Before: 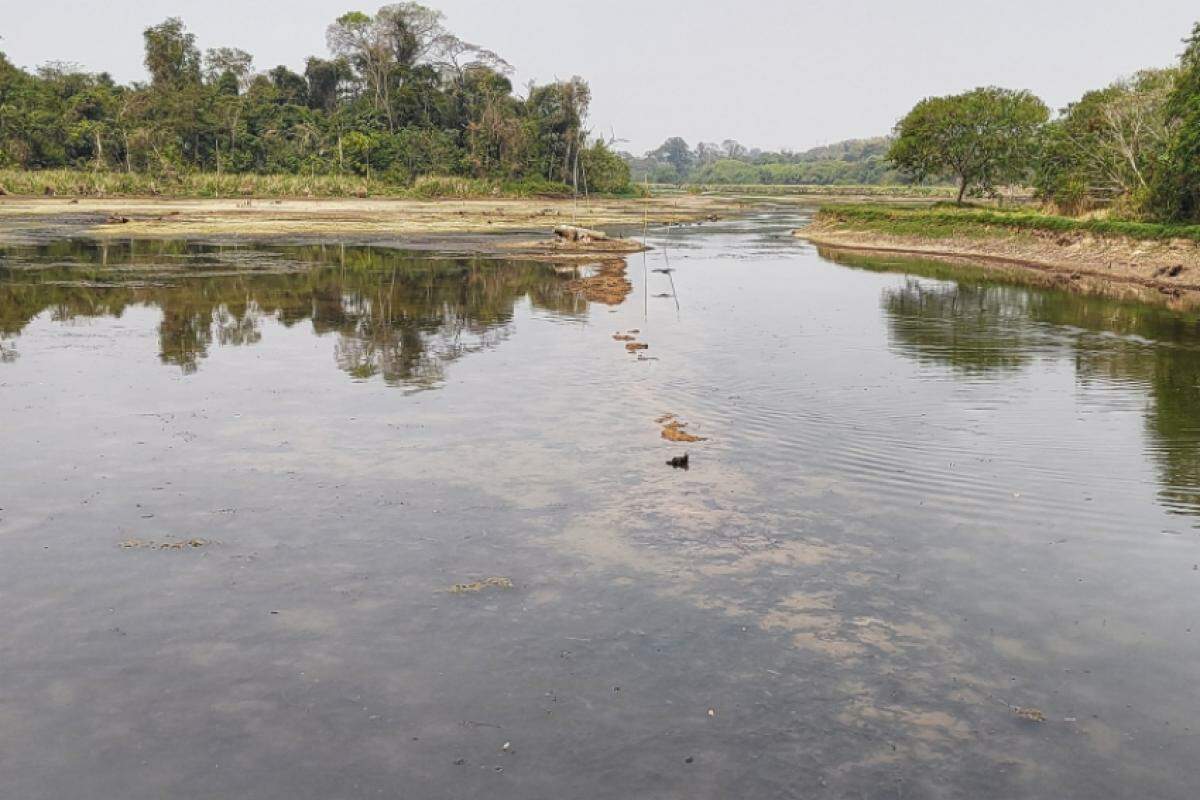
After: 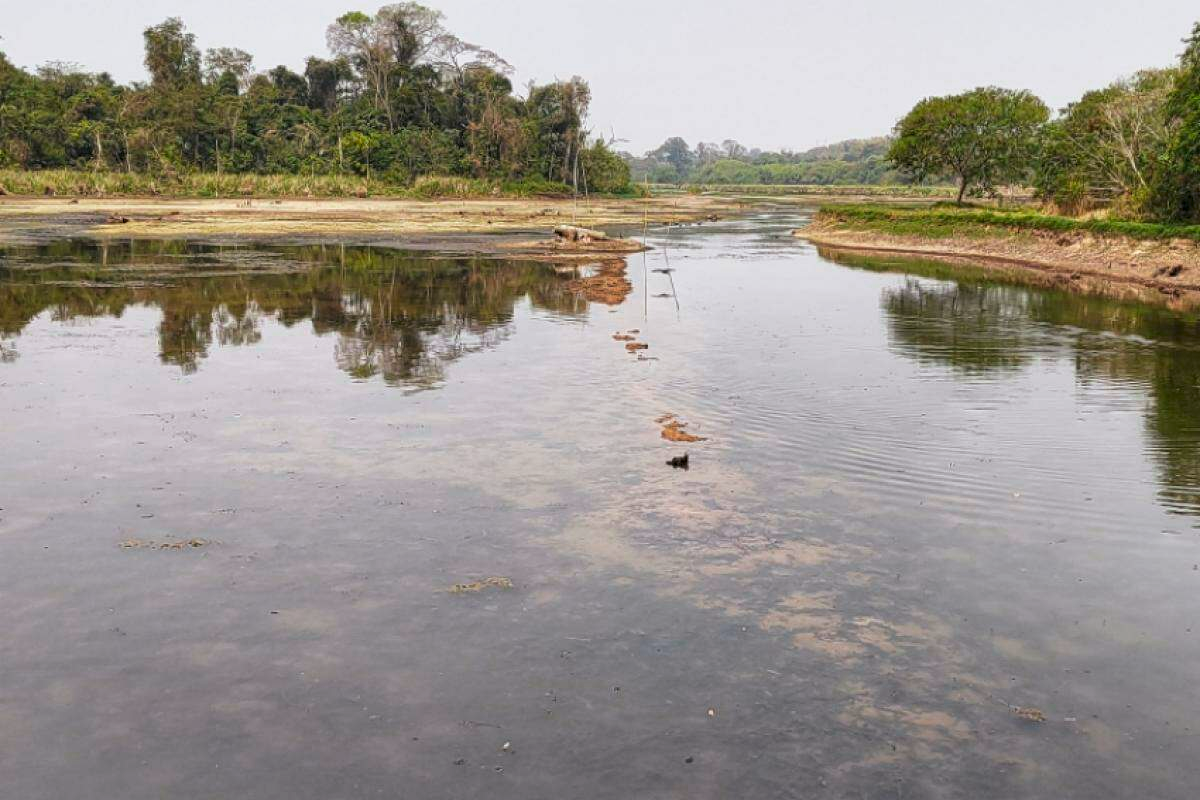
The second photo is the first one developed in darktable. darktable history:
tone curve: curves: ch0 [(0, 0) (0.003, 0.003) (0.011, 0.011) (0.025, 0.026) (0.044, 0.046) (0.069, 0.071) (0.1, 0.103) (0.136, 0.14) (0.177, 0.183) (0.224, 0.231) (0.277, 0.286) (0.335, 0.346) (0.399, 0.412) (0.468, 0.483) (0.543, 0.56) (0.623, 0.643) (0.709, 0.732) (0.801, 0.826) (0.898, 0.917) (1, 1)], preserve colors none
color look up table: target L [74.65, 65.85, 49.28, 33.88, 100, 65.5, 62.11, 58.13, 50.78, 42.02, 29.42, 53.85, 53.17, 40.01, 25.73, 28.8, 85.72, 75.67, 65.6, 63.87, 51.02, 46.44, 47.08, 26.7, 0 ×25], target a [-0.399, -26.42, -46.13, -16.03, 0, 17.05, 20.21, 37.42, 51.05, 53.79, 14.2, 7.276, 48.83, 9.031, 23.32, 15.18, -1.122, -2.116, -32.12, -2.551, -18.45, -2.314, -4.846, -2.637, 0 ×25], target b [71.1, 54.74, 32.61, 20.09, 0.005, 64.01, 11.35, 53.62, 15.8, 28.68, 12.46, -29.92, -16.67, -51.16, -22.62, -55.91, -2.532, -4.002, -8.995, -4.818, -33.08, -3.755, -30.08, -3.613, 0 ×25], num patches 24
